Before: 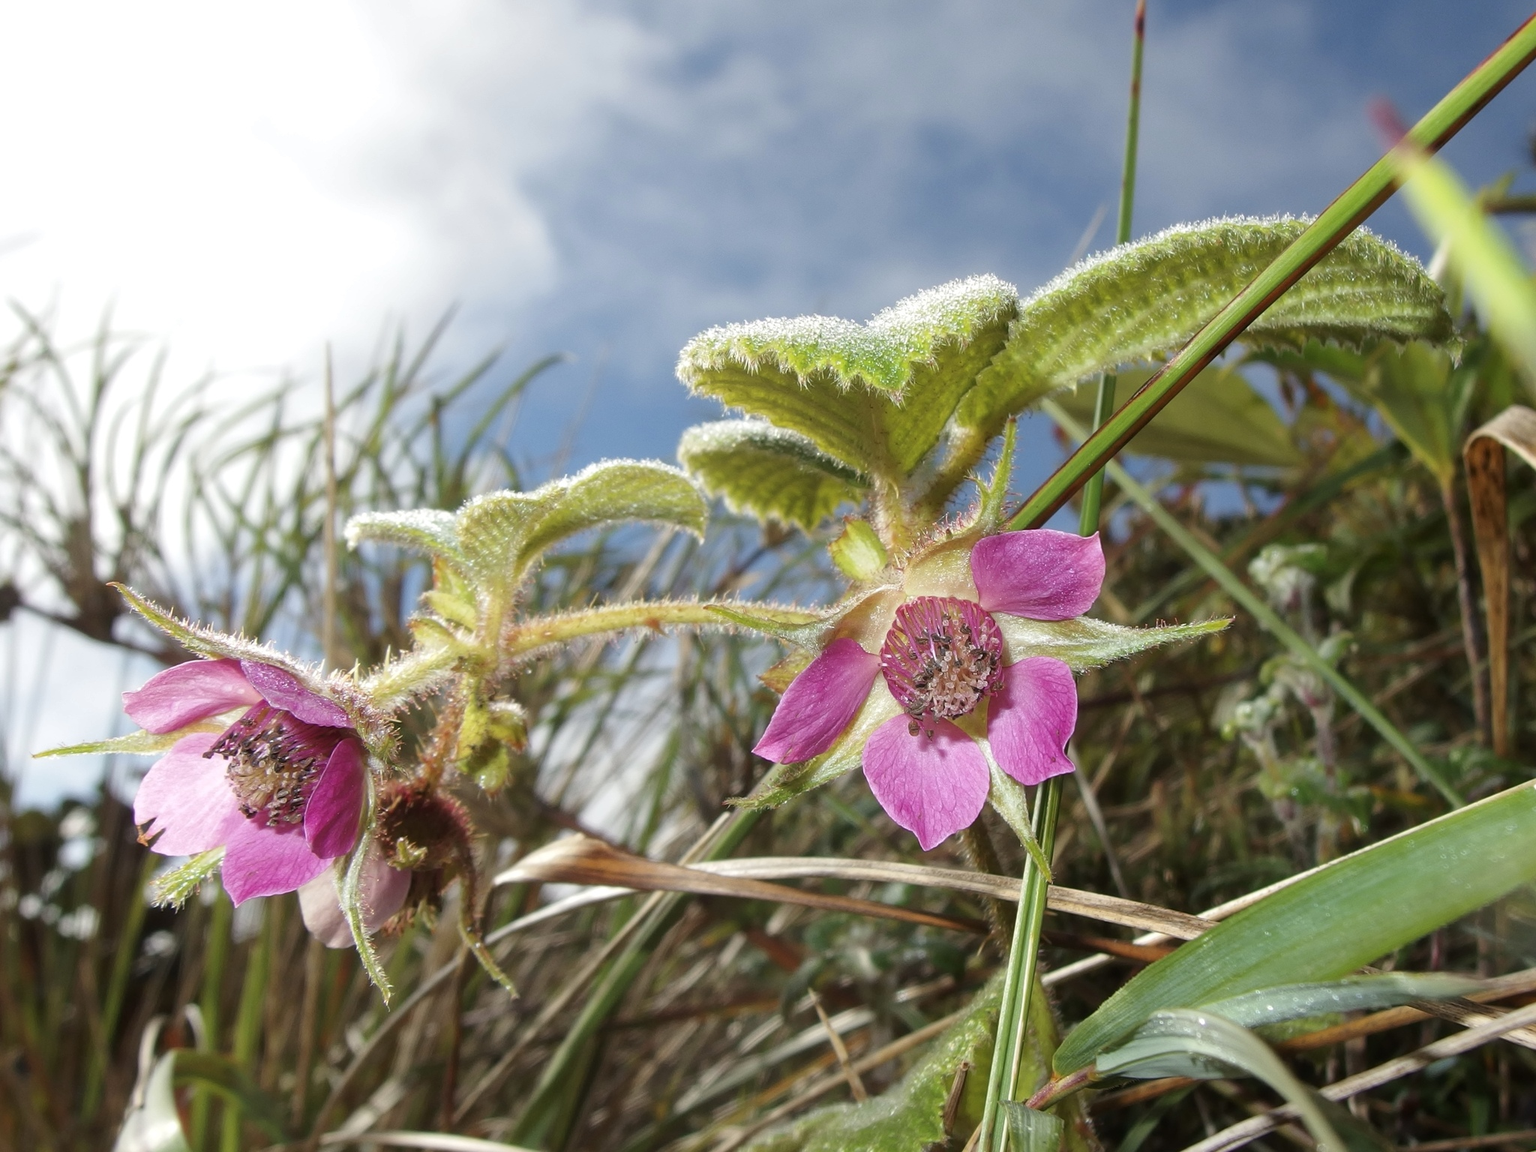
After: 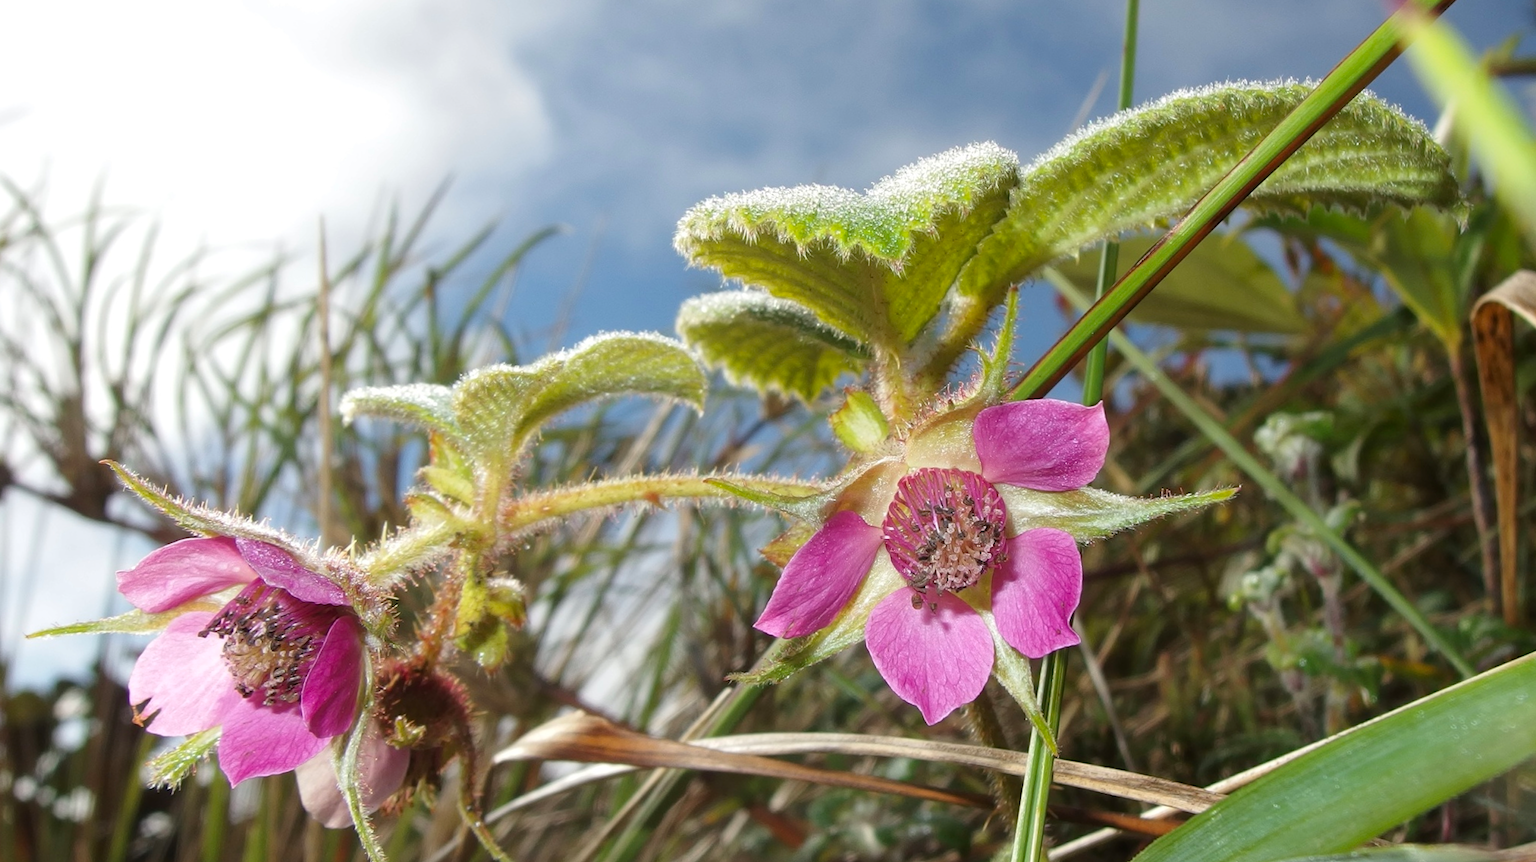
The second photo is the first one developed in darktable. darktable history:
crop: top 11.038%, bottom 13.962%
rotate and perspective: rotation -0.45°, automatic cropping original format, crop left 0.008, crop right 0.992, crop top 0.012, crop bottom 0.988
